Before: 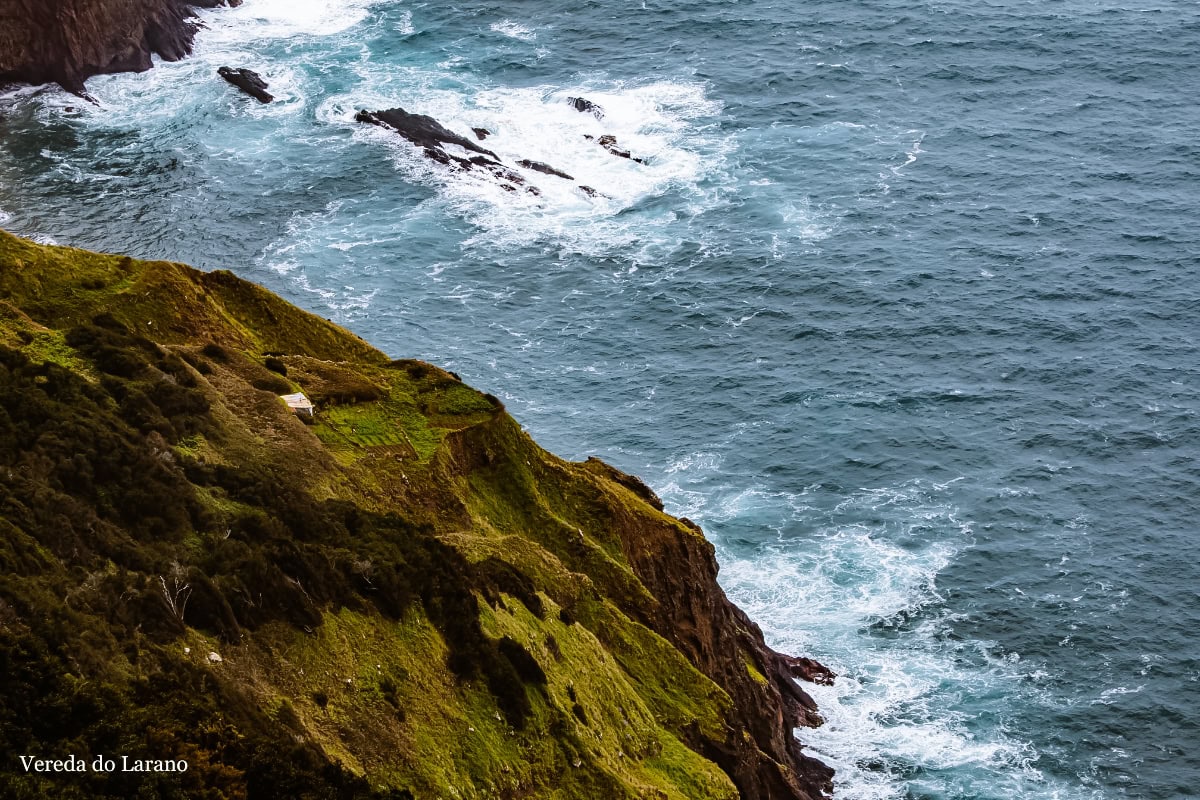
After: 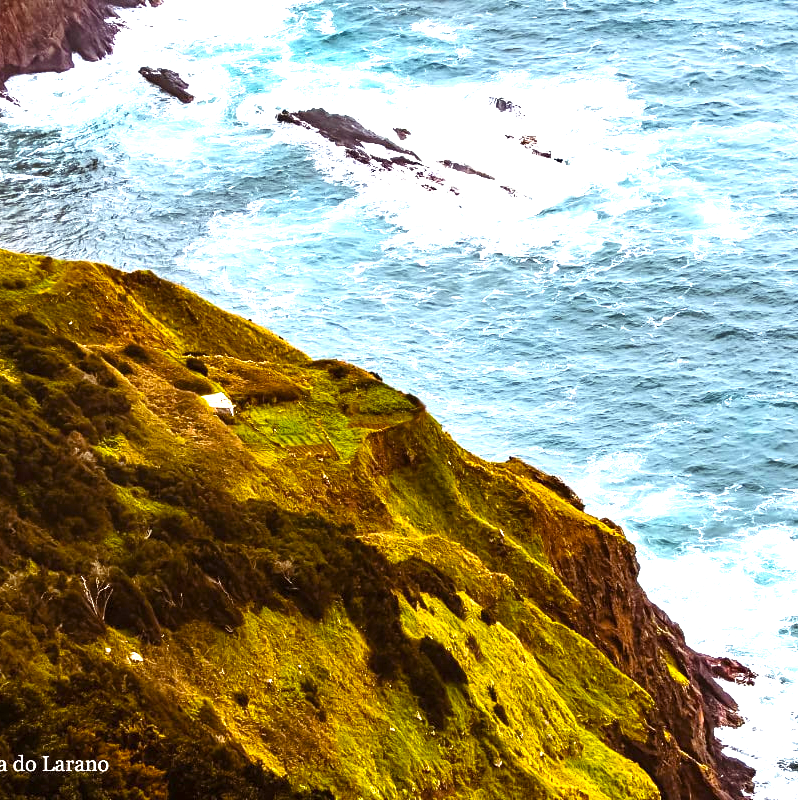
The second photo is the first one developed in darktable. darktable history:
exposure: black level correction 0, exposure 1.197 EV, compensate exposure bias true, compensate highlight preservation false
crop and rotate: left 6.628%, right 26.863%
color balance rgb: shadows lift › chroma 4.764%, shadows lift › hue 26.2°, highlights gain › chroma 2.026%, highlights gain › hue 71.7°, perceptual saturation grading › global saturation 25.421%, perceptual brilliance grading › global brilliance 12.653%
